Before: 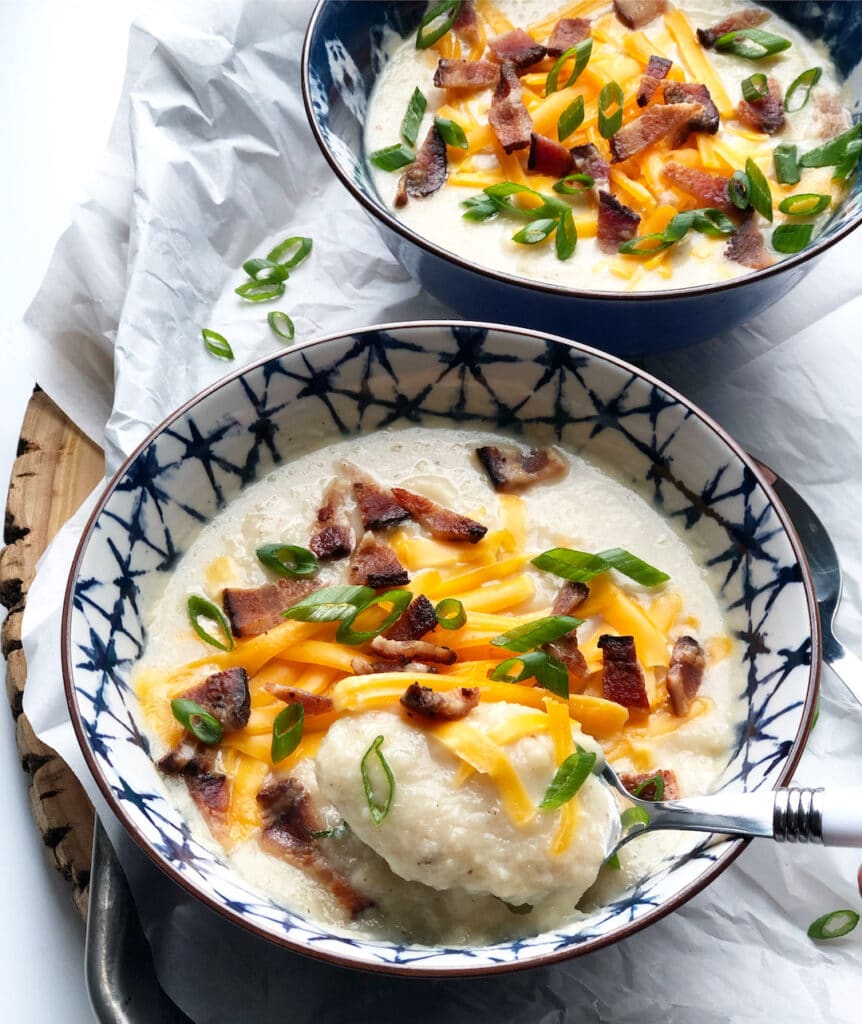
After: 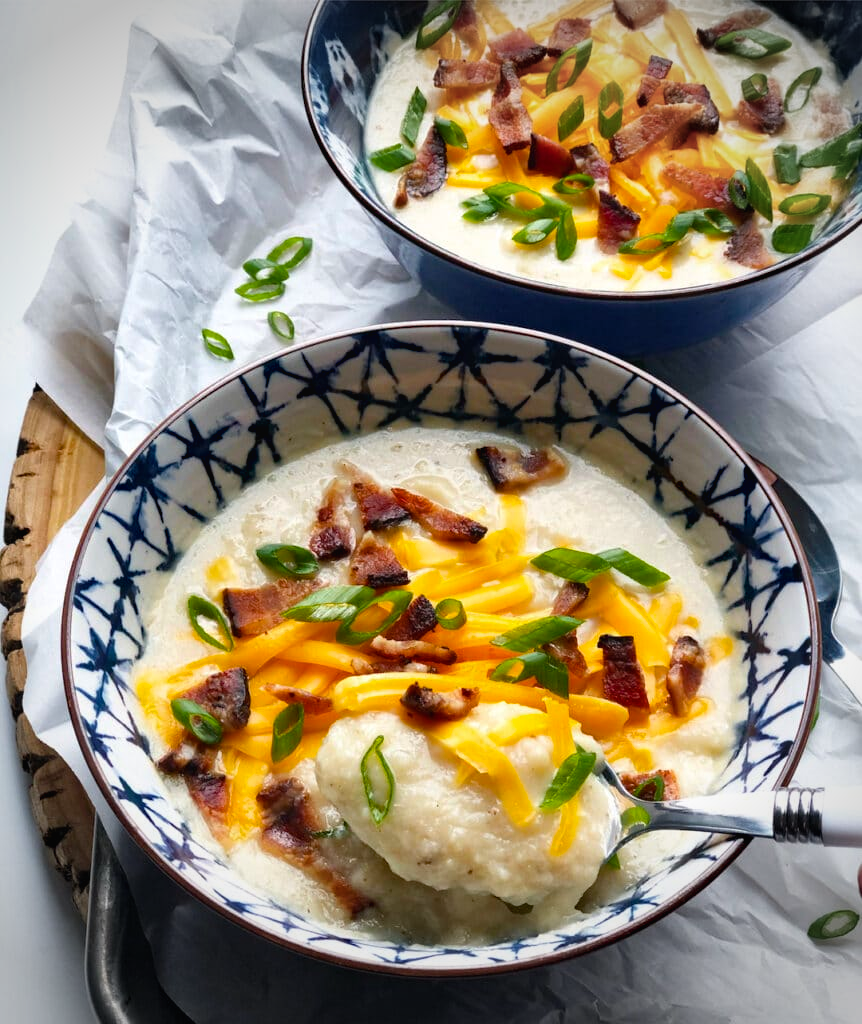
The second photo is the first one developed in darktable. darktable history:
vignetting: fall-off start 74.85%, width/height ratio 1.081
haze removal: compatibility mode true, adaptive false
color balance rgb: global offset › luminance 0.217%, perceptual saturation grading › global saturation 25.286%
